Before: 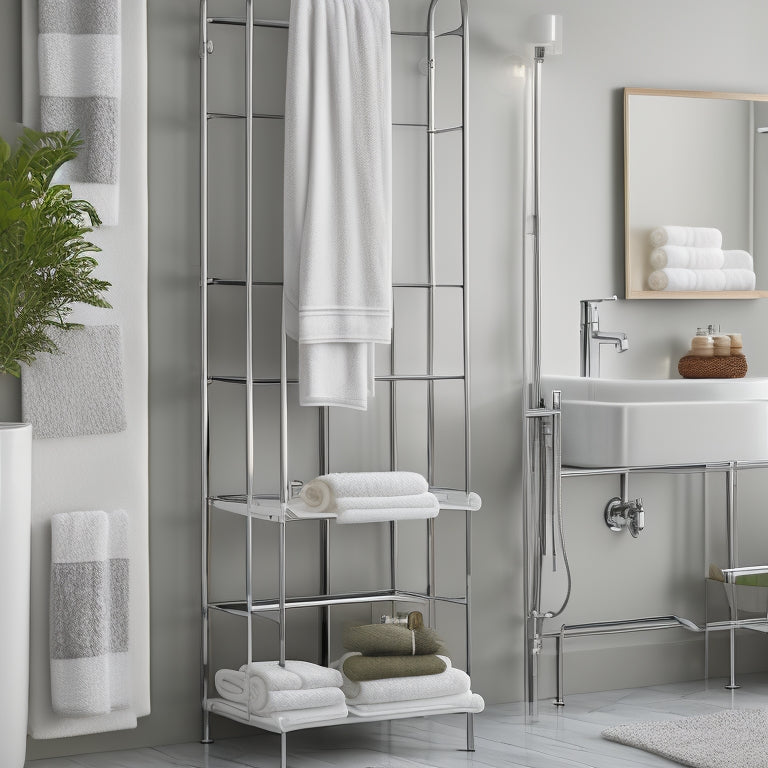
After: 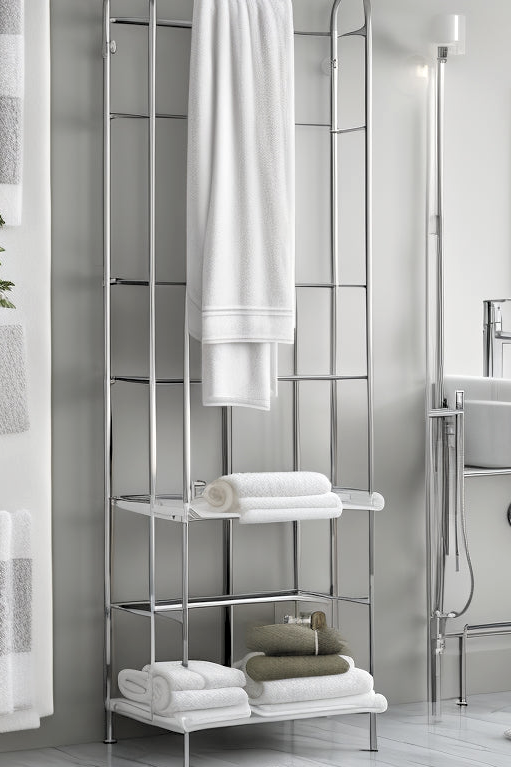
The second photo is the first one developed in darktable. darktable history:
rgb levels: levels [[0.01, 0.419, 0.839], [0, 0.5, 1], [0, 0.5, 1]]
crop and rotate: left 12.648%, right 20.685%
contrast brightness saturation: saturation -0.17
